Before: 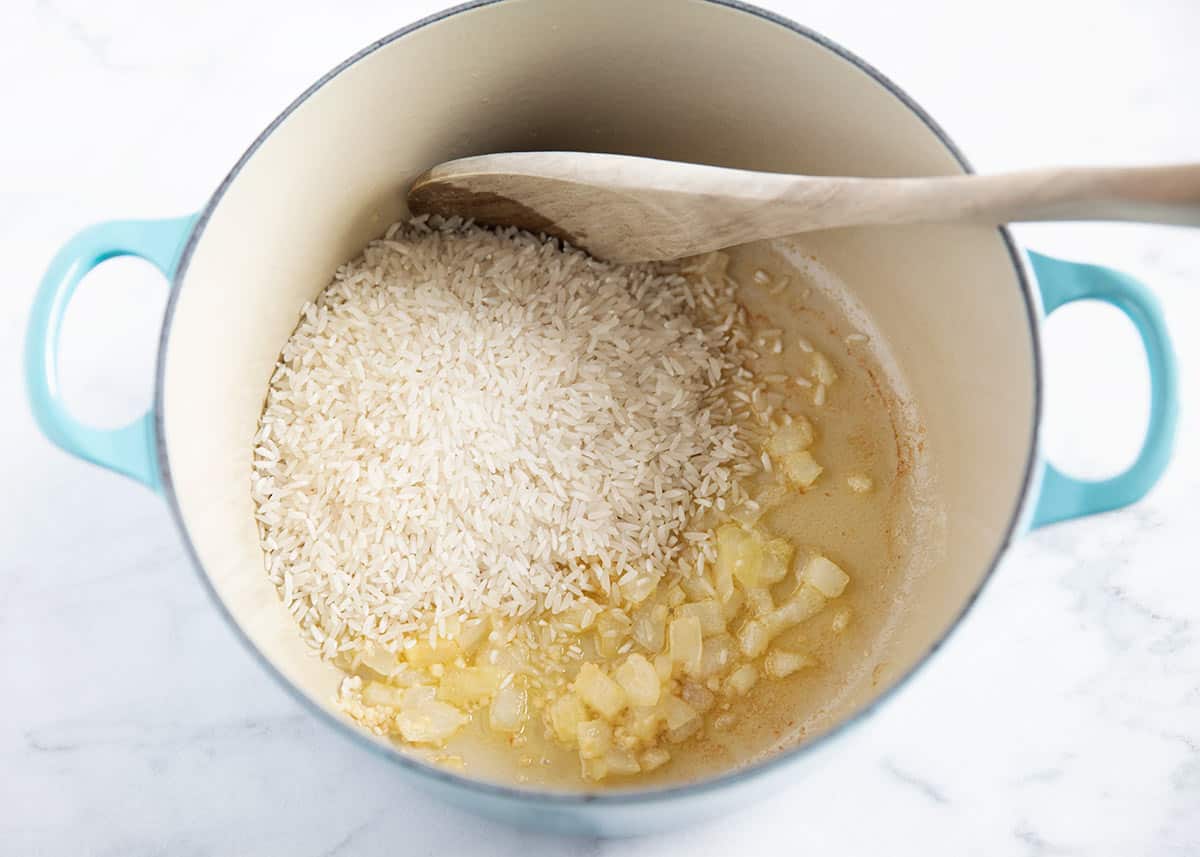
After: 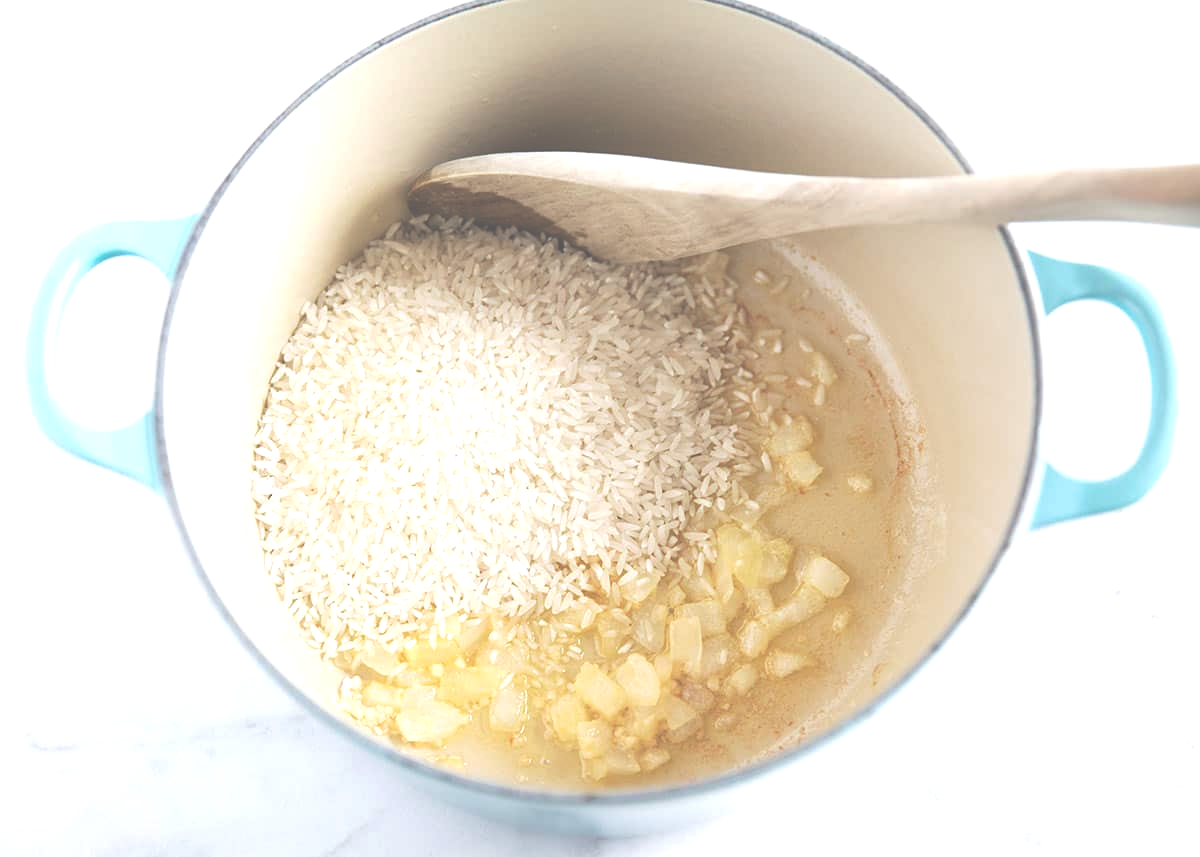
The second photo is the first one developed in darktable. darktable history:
exposure: black level correction -0.071, exposure 0.5 EV, compensate highlight preservation false
